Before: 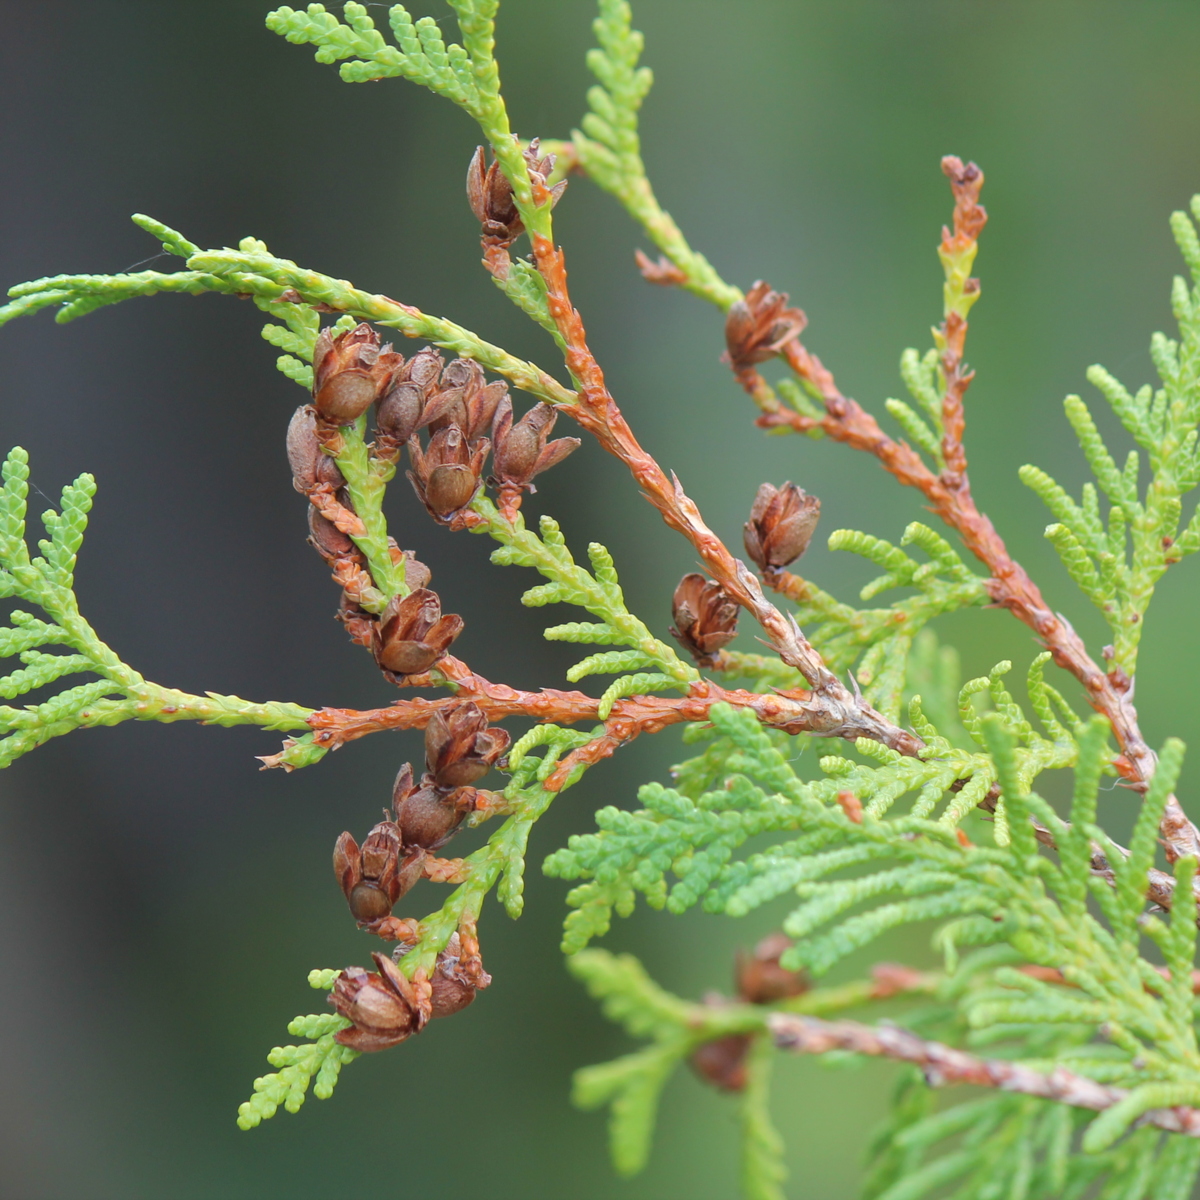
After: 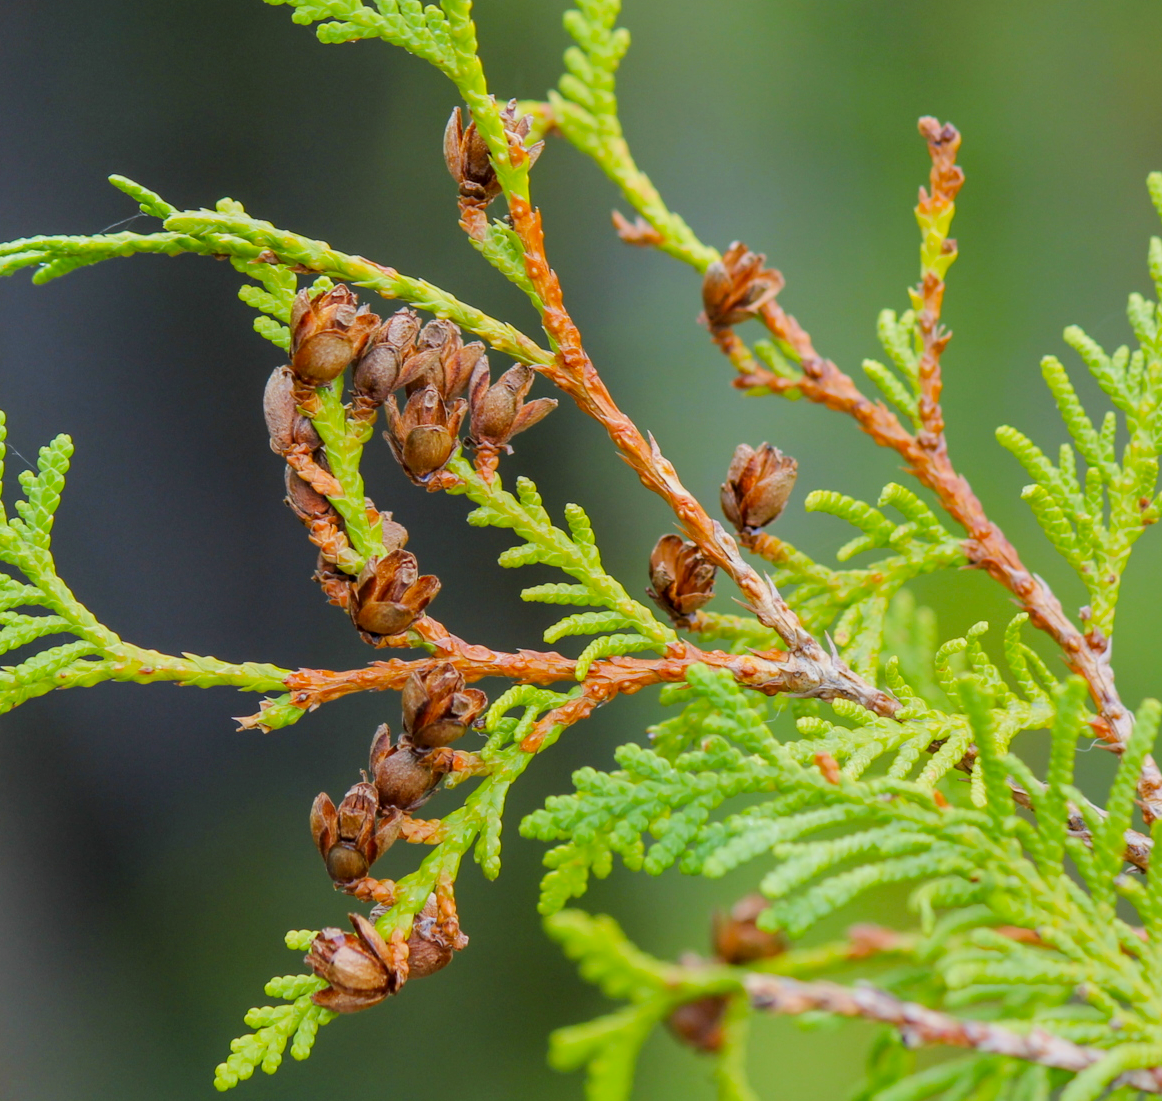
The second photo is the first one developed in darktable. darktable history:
contrast brightness saturation: brightness -0.02, saturation 0.35
color contrast: green-magenta contrast 0.85, blue-yellow contrast 1.25, unbound 0
filmic rgb: black relative exposure -7.65 EV, white relative exposure 4.56 EV, hardness 3.61, contrast 1.05
crop: left 1.964%, top 3.251%, right 1.122%, bottom 4.933%
exposure: exposure 0.127 EV, compensate highlight preservation false
local contrast: detail 130%
